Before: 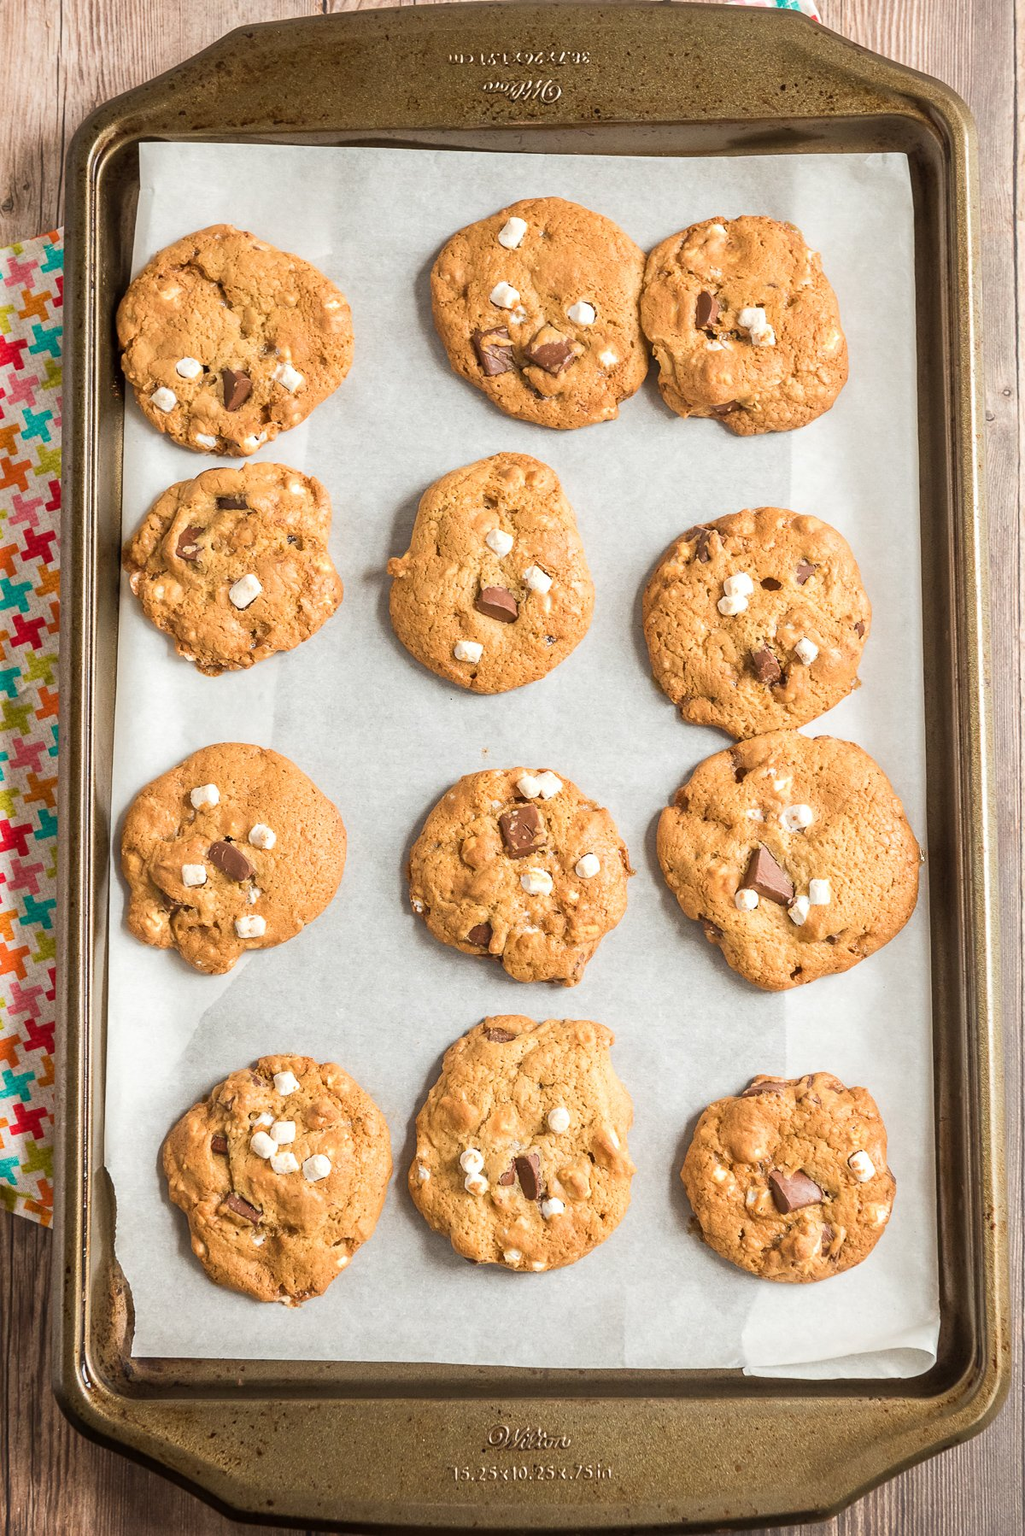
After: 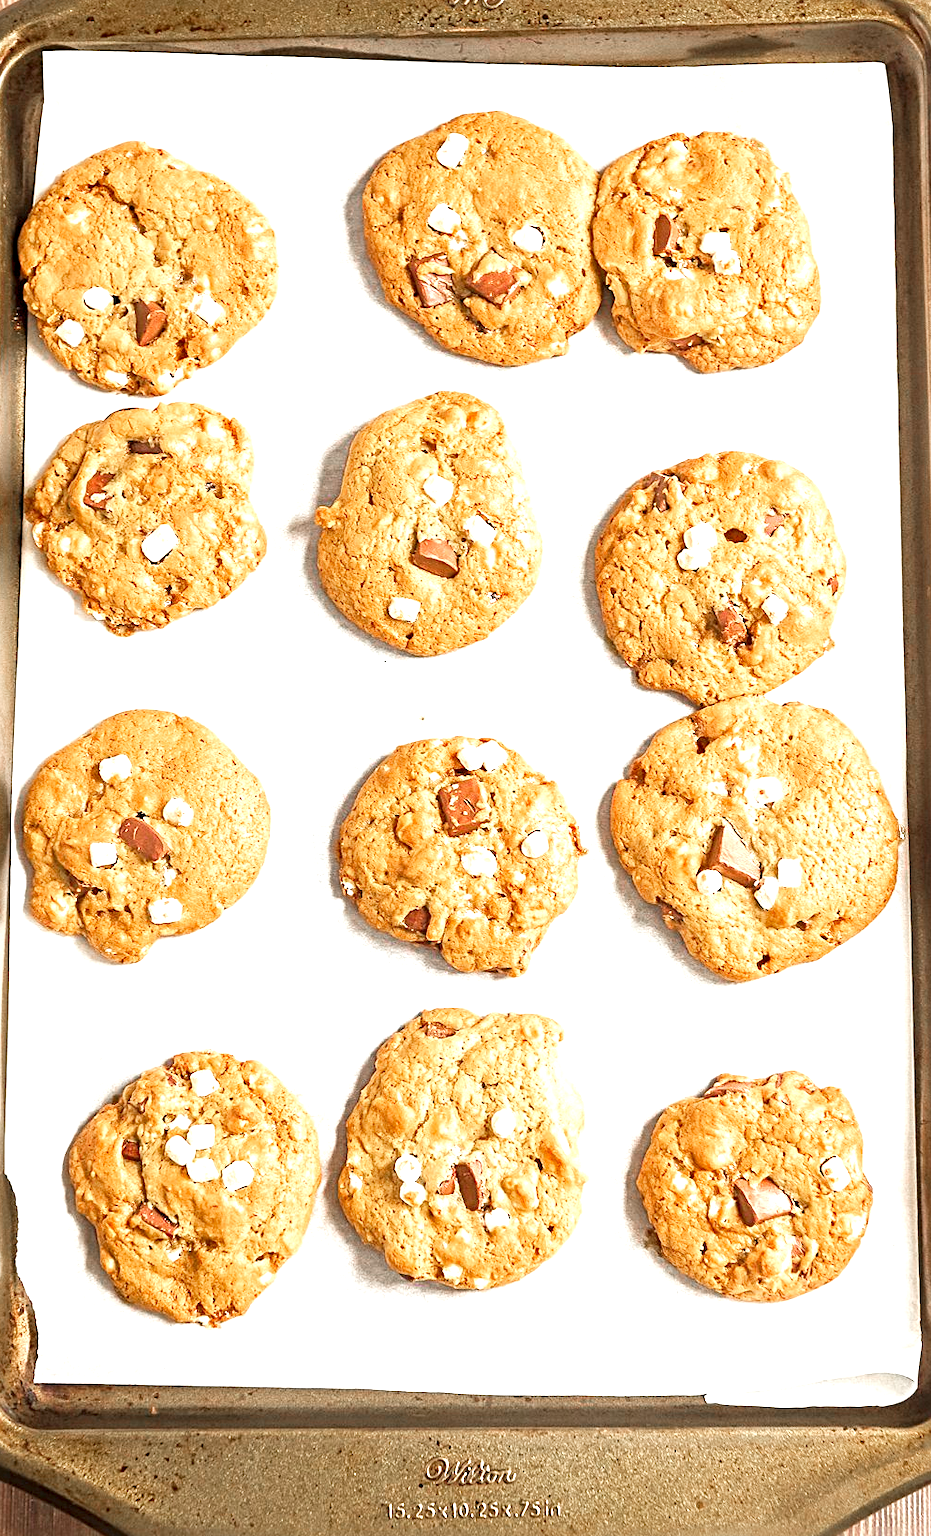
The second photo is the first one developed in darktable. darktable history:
color zones: curves: ch0 [(0, 0.48) (0.209, 0.398) (0.305, 0.332) (0.429, 0.493) (0.571, 0.5) (0.714, 0.5) (0.857, 0.5) (1, 0.48)]; ch1 [(0, 0.736) (0.143, 0.625) (0.225, 0.371) (0.429, 0.256) (0.571, 0.241) (0.714, 0.213) (0.857, 0.48) (1, 0.736)]; ch2 [(0, 0.448) (0.143, 0.498) (0.286, 0.5) (0.429, 0.5) (0.571, 0.5) (0.714, 0.5) (0.857, 0.5) (1, 0.448)]
crop: left 9.765%, top 6.241%, right 7.272%, bottom 2.541%
sharpen: radius 3.961
tone curve: curves: ch0 [(0, 0) (0.003, 0.003) (0.011, 0.011) (0.025, 0.026) (0.044, 0.046) (0.069, 0.071) (0.1, 0.103) (0.136, 0.14) (0.177, 0.183) (0.224, 0.231) (0.277, 0.286) (0.335, 0.346) (0.399, 0.412) (0.468, 0.483) (0.543, 0.56) (0.623, 0.643) (0.709, 0.732) (0.801, 0.826) (0.898, 0.917) (1, 1)], preserve colors none
exposure: black level correction 0, exposure 1.452 EV, compensate highlight preservation false
